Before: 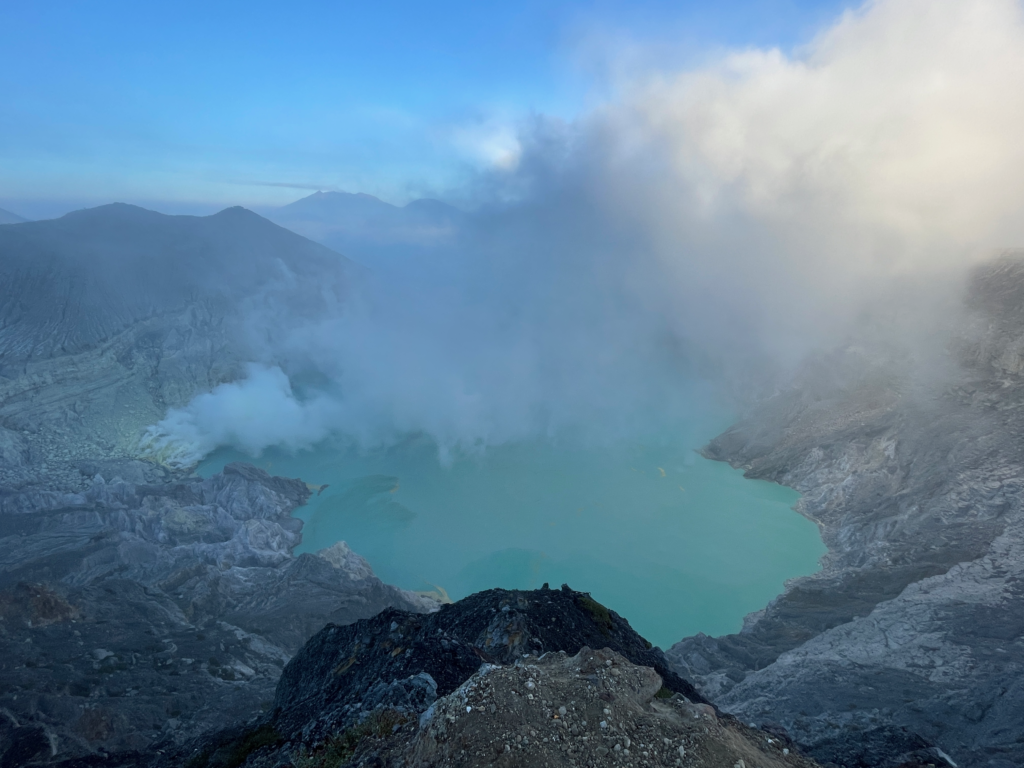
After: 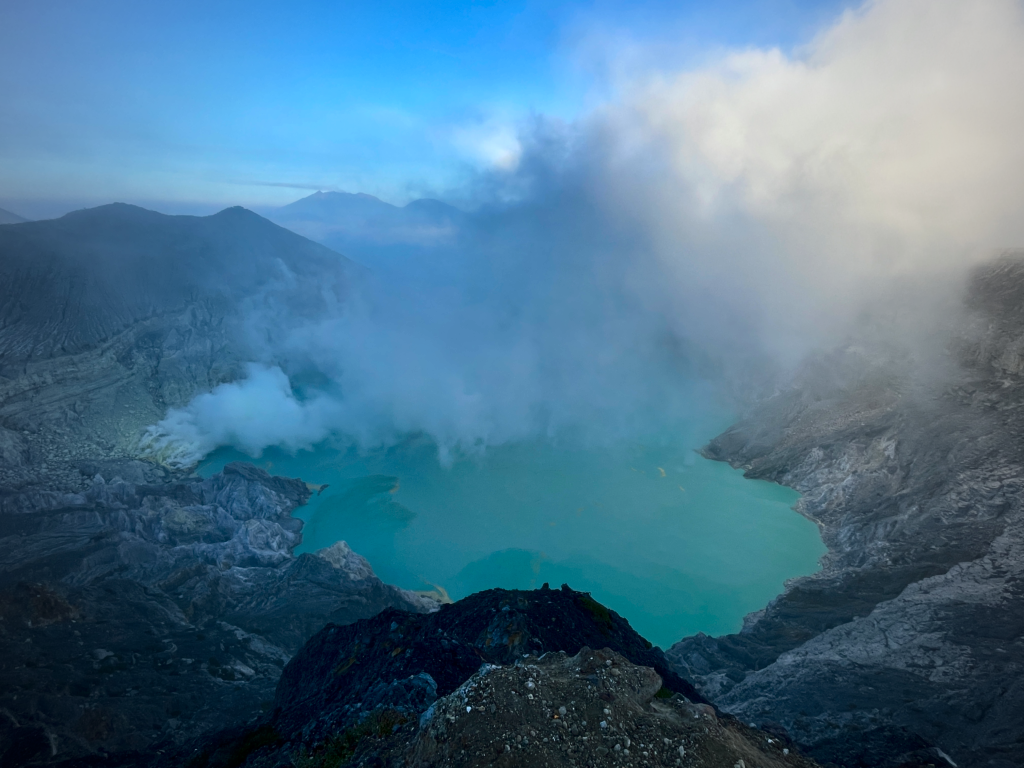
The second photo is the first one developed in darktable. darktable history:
contrast brightness saturation: contrast 0.194, brightness -0.104, saturation 0.212
vignetting: fall-off start 72.6%, fall-off radius 107.15%, brightness -0.483, width/height ratio 0.725
color balance rgb: shadows lift › chroma 0.992%, shadows lift › hue 110.04°, power › hue 209.56°, linear chroma grading › global chroma 0.699%, perceptual saturation grading › global saturation 1.283%, perceptual saturation grading › highlights -3.096%, perceptual saturation grading › mid-tones 3.414%, perceptual saturation grading › shadows 8.533%
